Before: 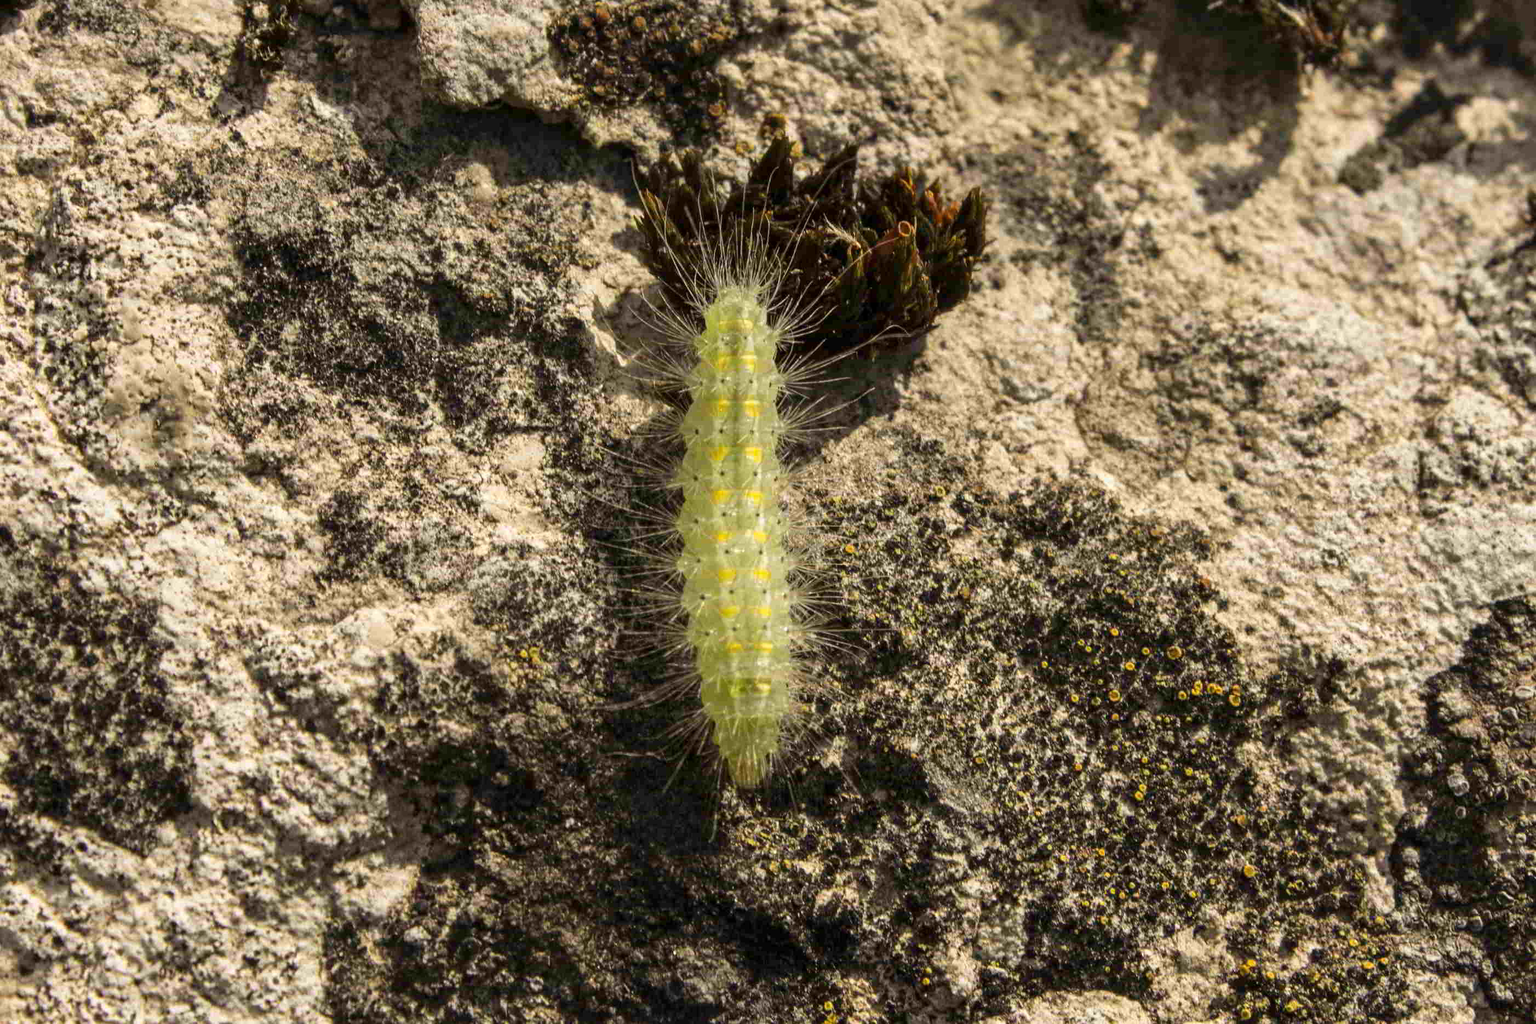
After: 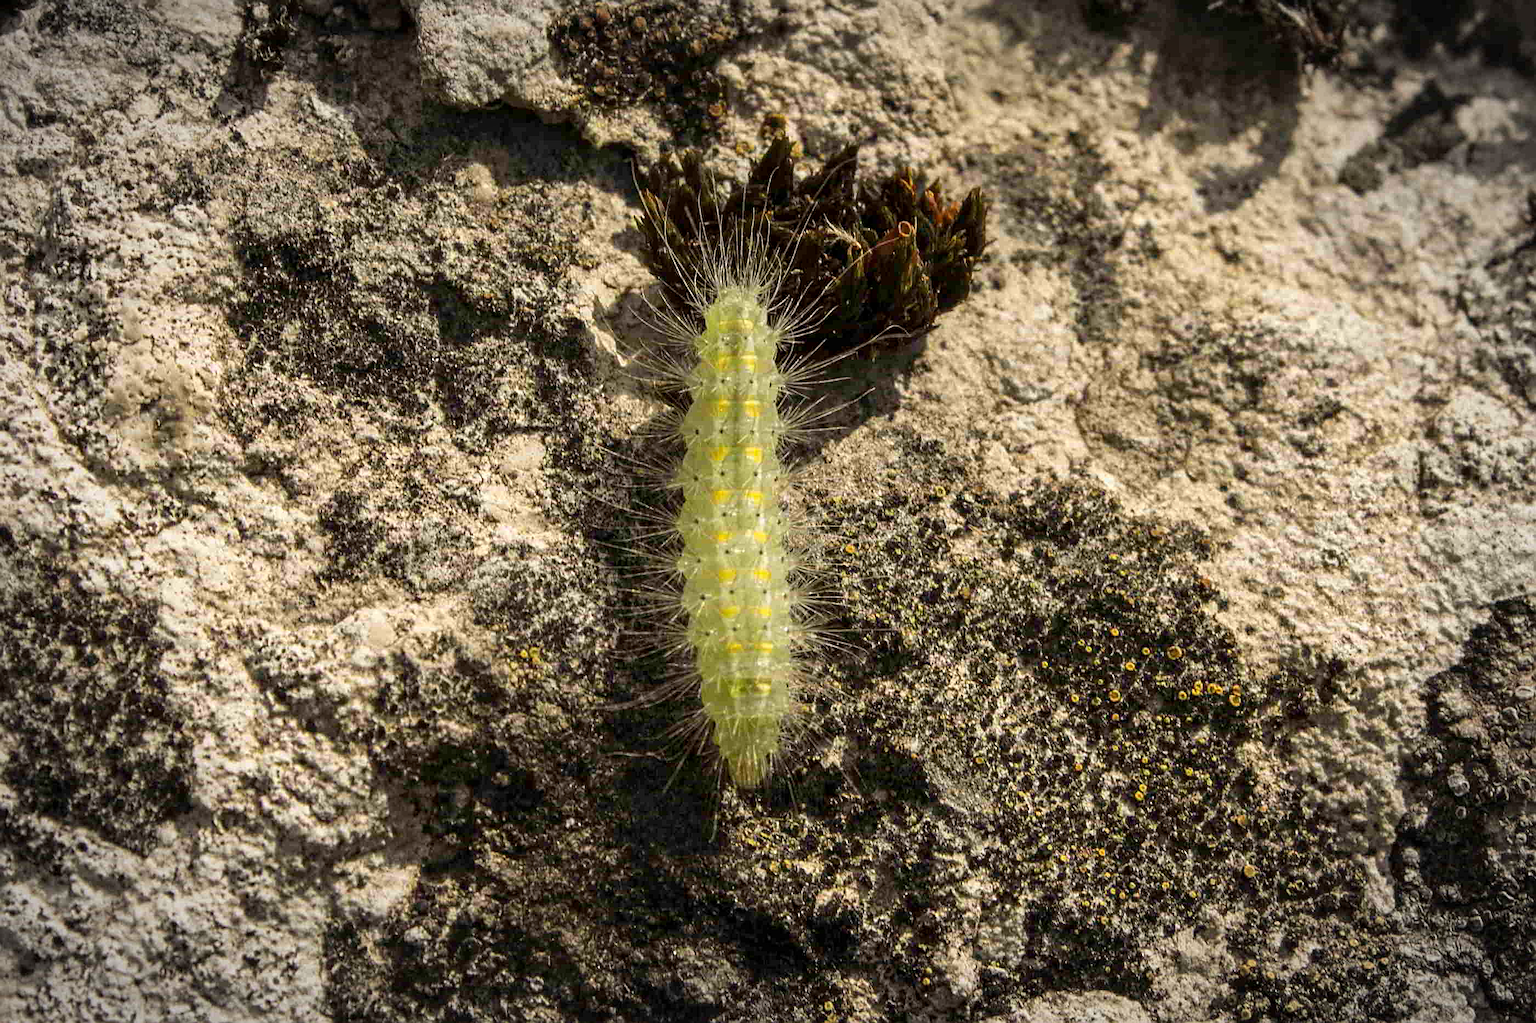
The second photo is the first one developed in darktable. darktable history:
vignetting: automatic ratio true
sharpen: on, module defaults
exposure: black level correction 0.001, compensate highlight preservation false
